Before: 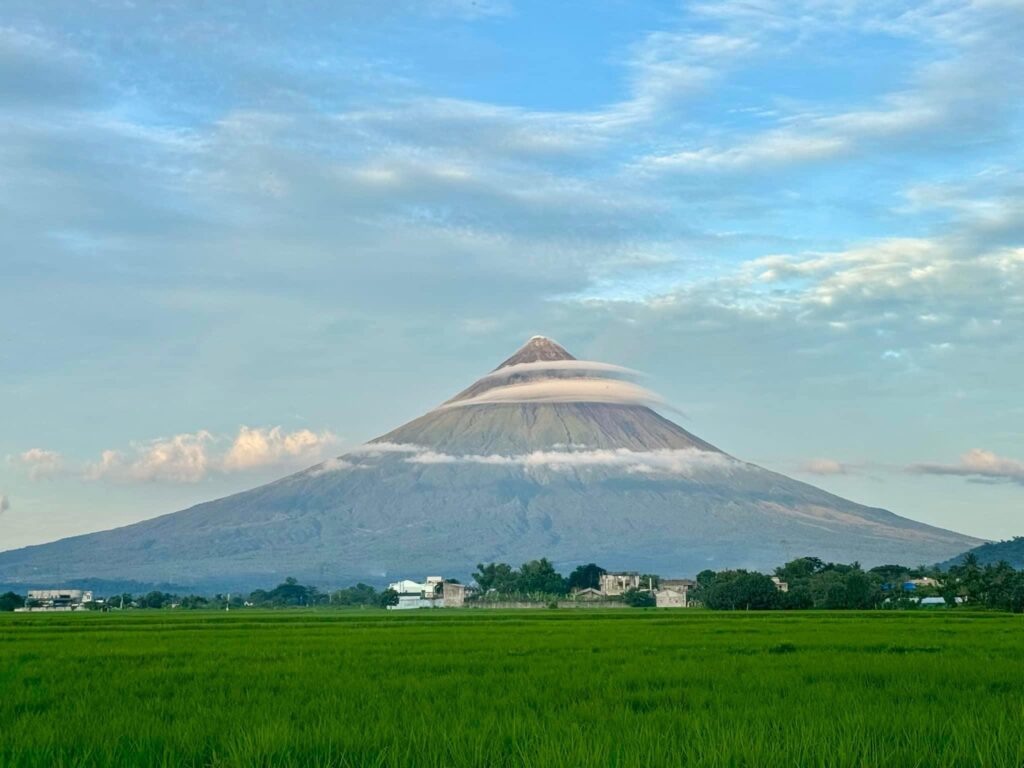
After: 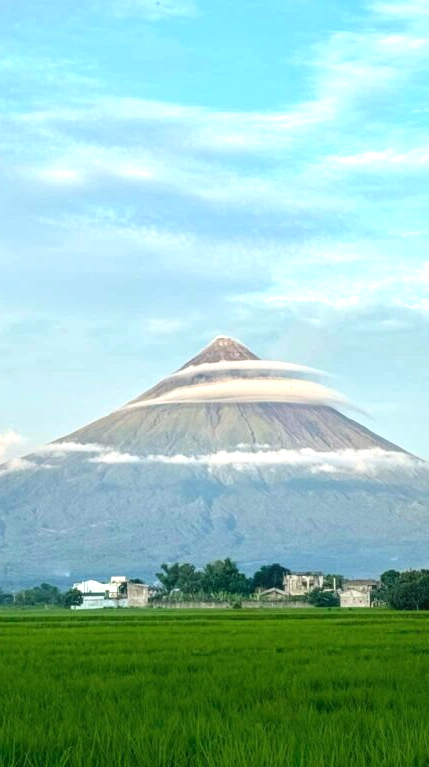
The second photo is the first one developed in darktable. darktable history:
crop: left 30.879%, right 27.215%
tone equalizer: -8 EV -0.716 EV, -7 EV -0.717 EV, -6 EV -0.578 EV, -5 EV -0.414 EV, -3 EV 0.398 EV, -2 EV 0.6 EV, -1 EV 0.676 EV, +0 EV 0.761 EV, mask exposure compensation -0.509 EV
local contrast: detail 109%
